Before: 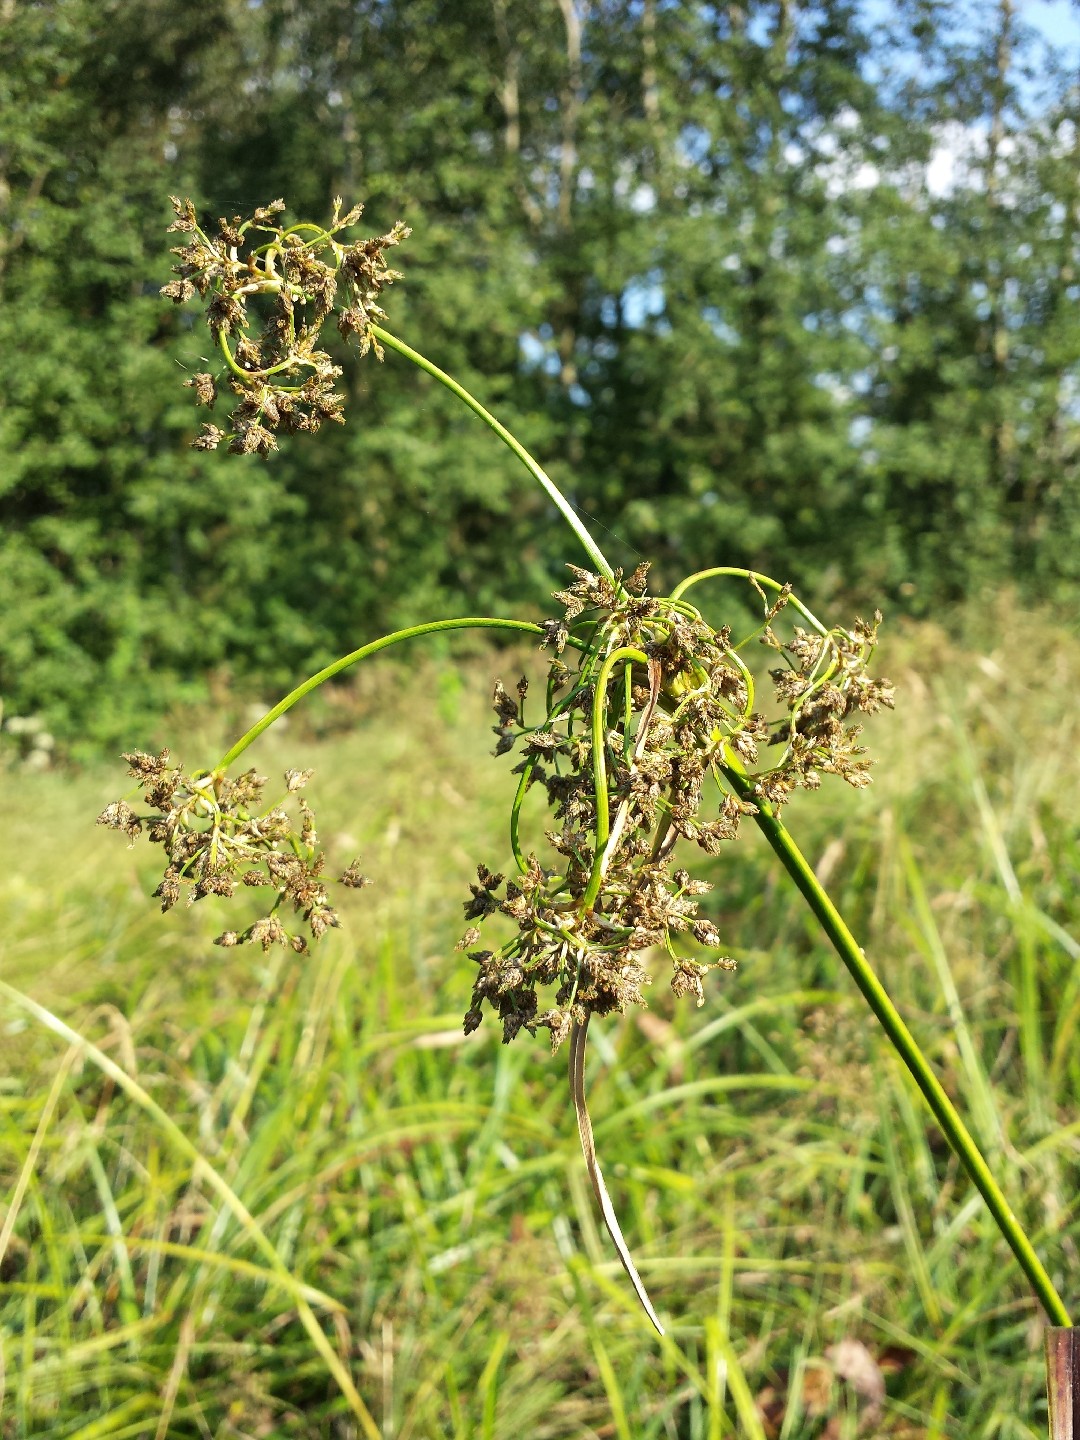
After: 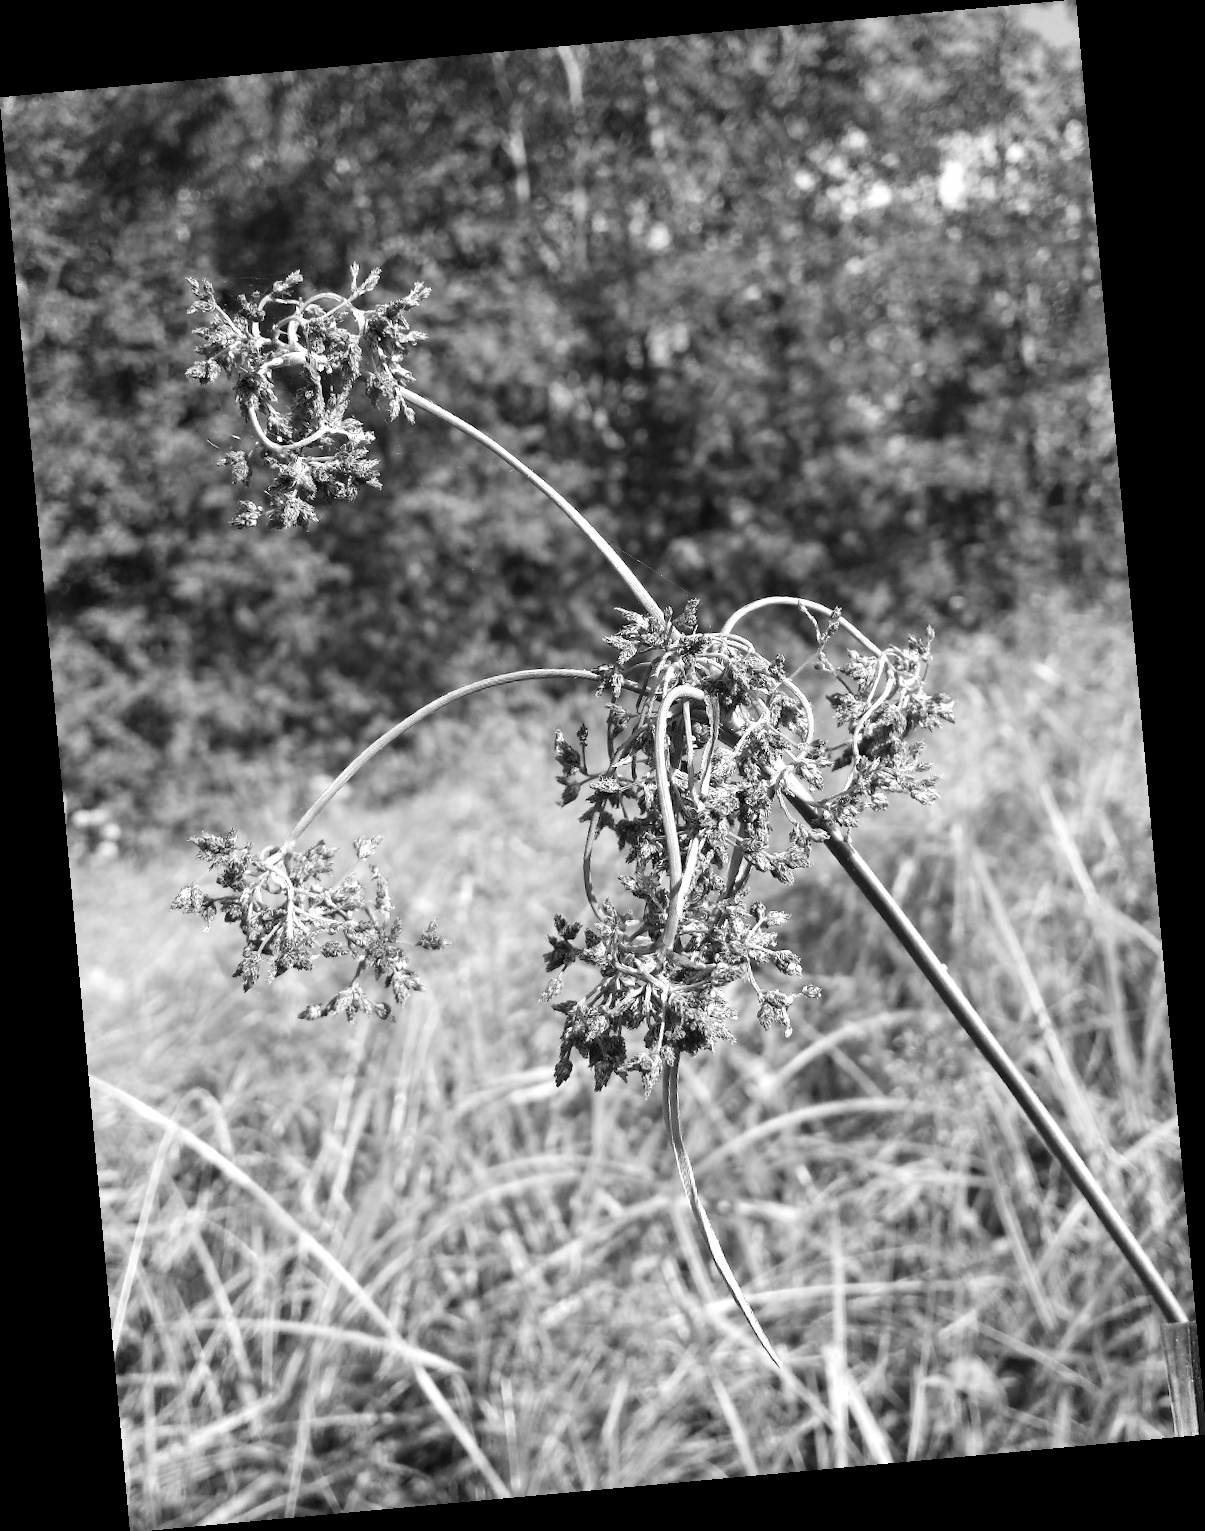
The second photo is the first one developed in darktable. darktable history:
color zones: curves: ch0 [(0.002, 0.593) (0.143, 0.417) (0.285, 0.541) (0.455, 0.289) (0.608, 0.327) (0.727, 0.283) (0.869, 0.571) (1, 0.603)]; ch1 [(0, 0) (0.143, 0) (0.286, 0) (0.429, 0) (0.571, 0) (0.714, 0) (0.857, 0)]
rotate and perspective: rotation -5.2°, automatic cropping off
